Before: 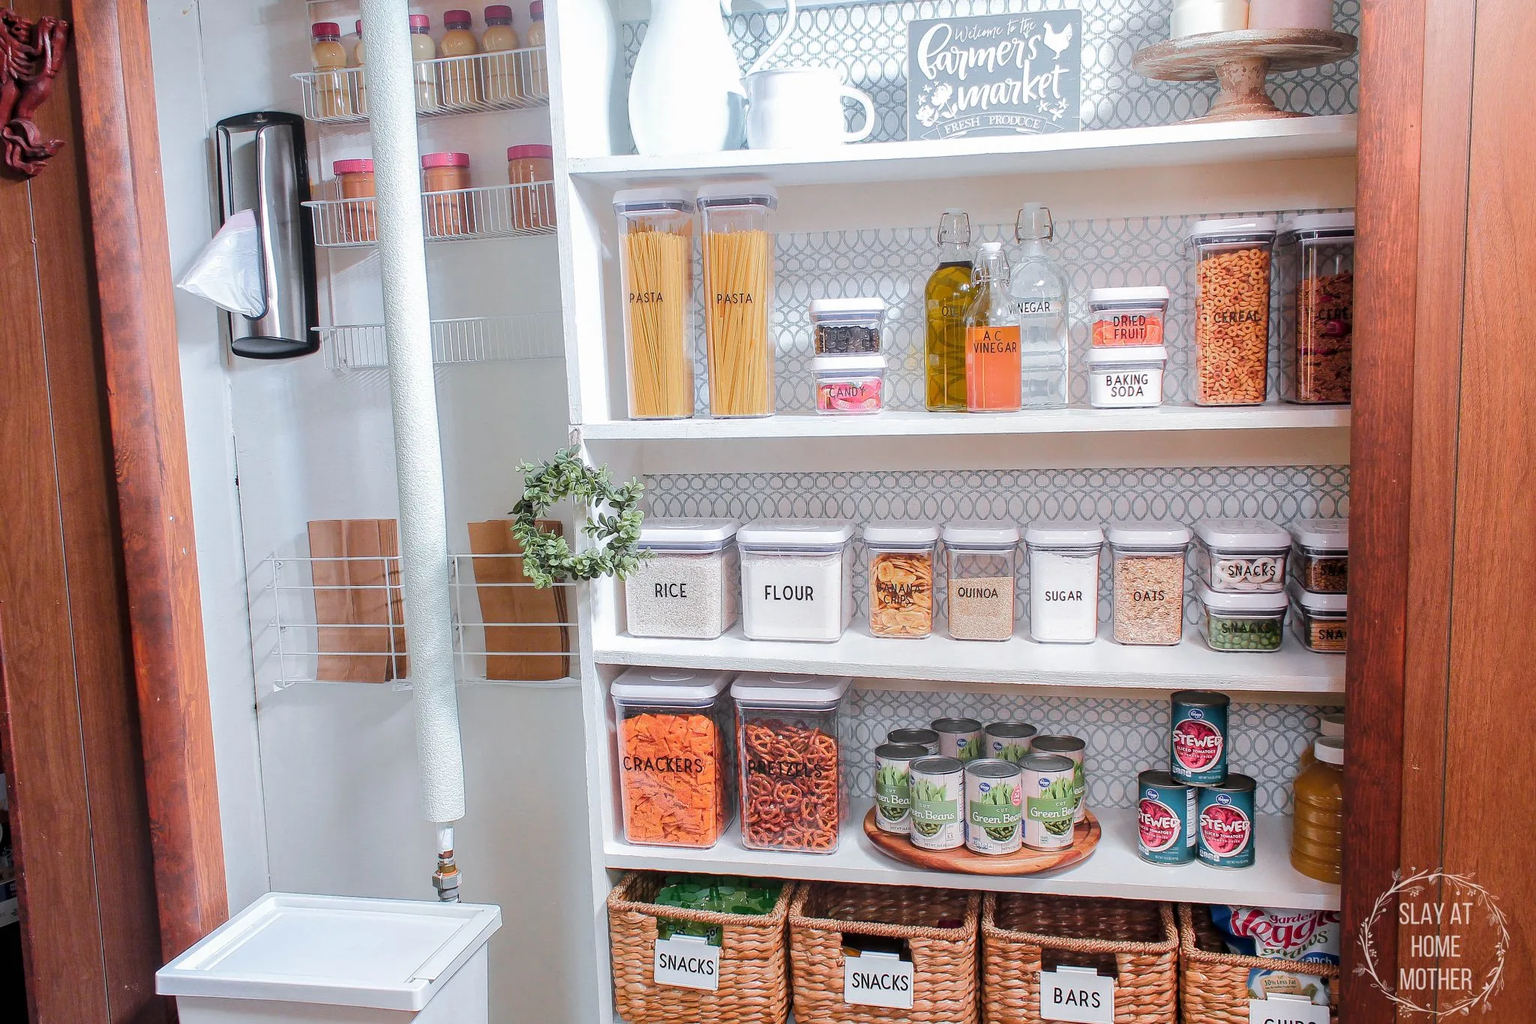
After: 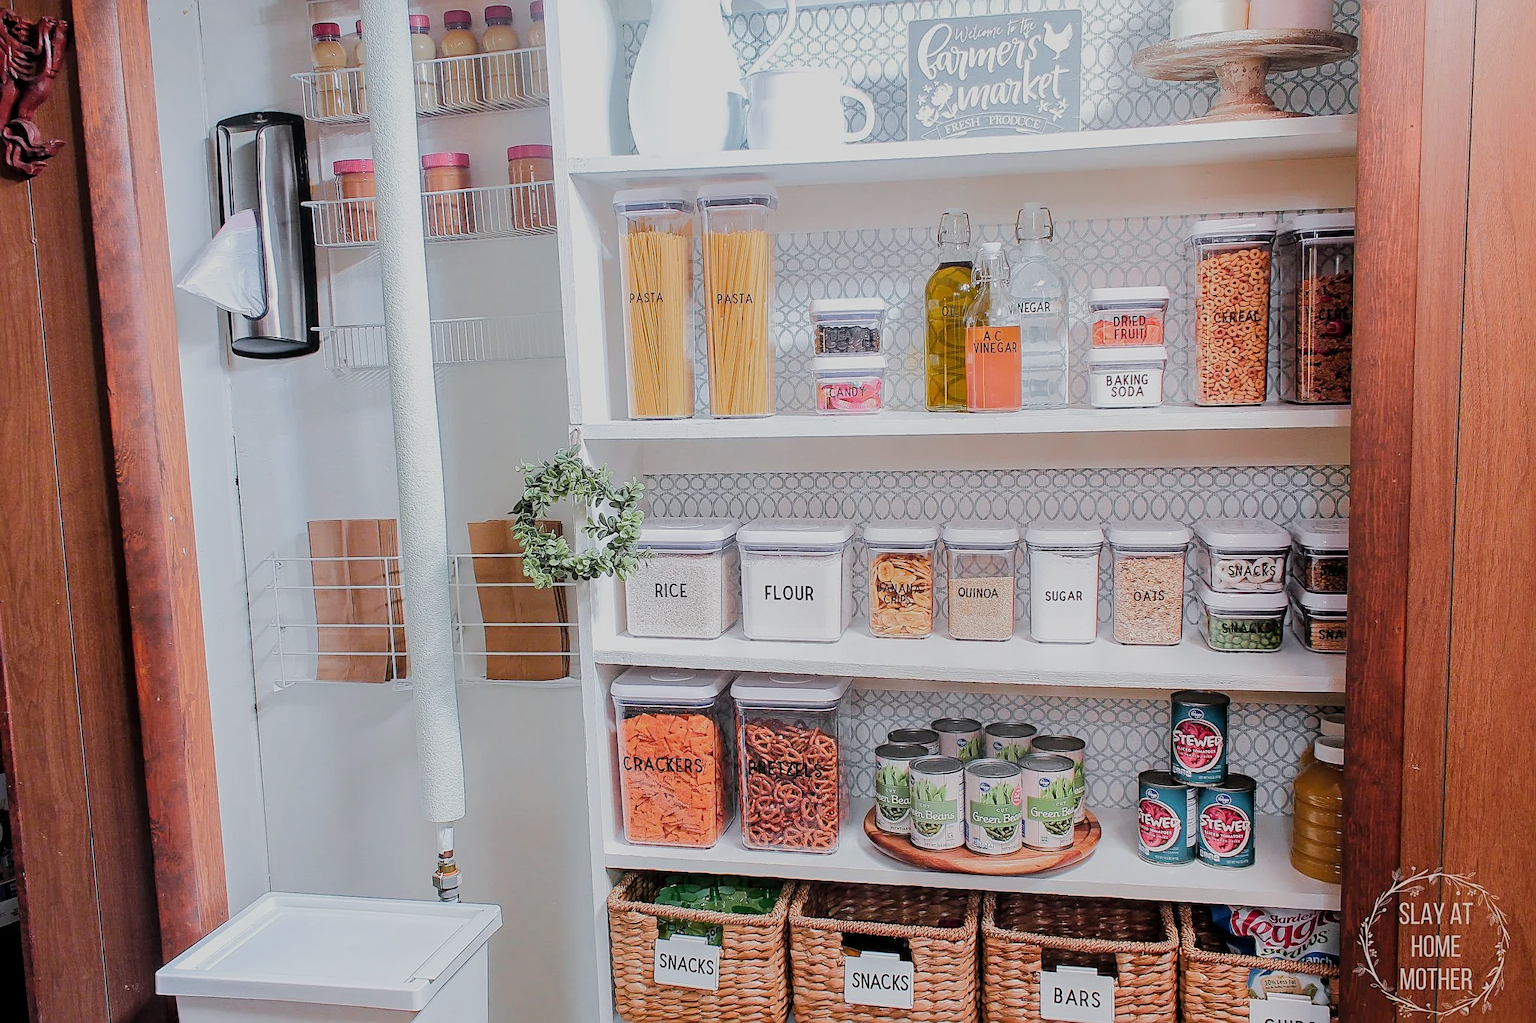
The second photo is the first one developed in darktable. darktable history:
filmic rgb: black relative exposure -7.65 EV, white relative exposure 4.56 EV, threshold 3.05 EV, hardness 3.61, enable highlight reconstruction true
sharpen: on, module defaults
